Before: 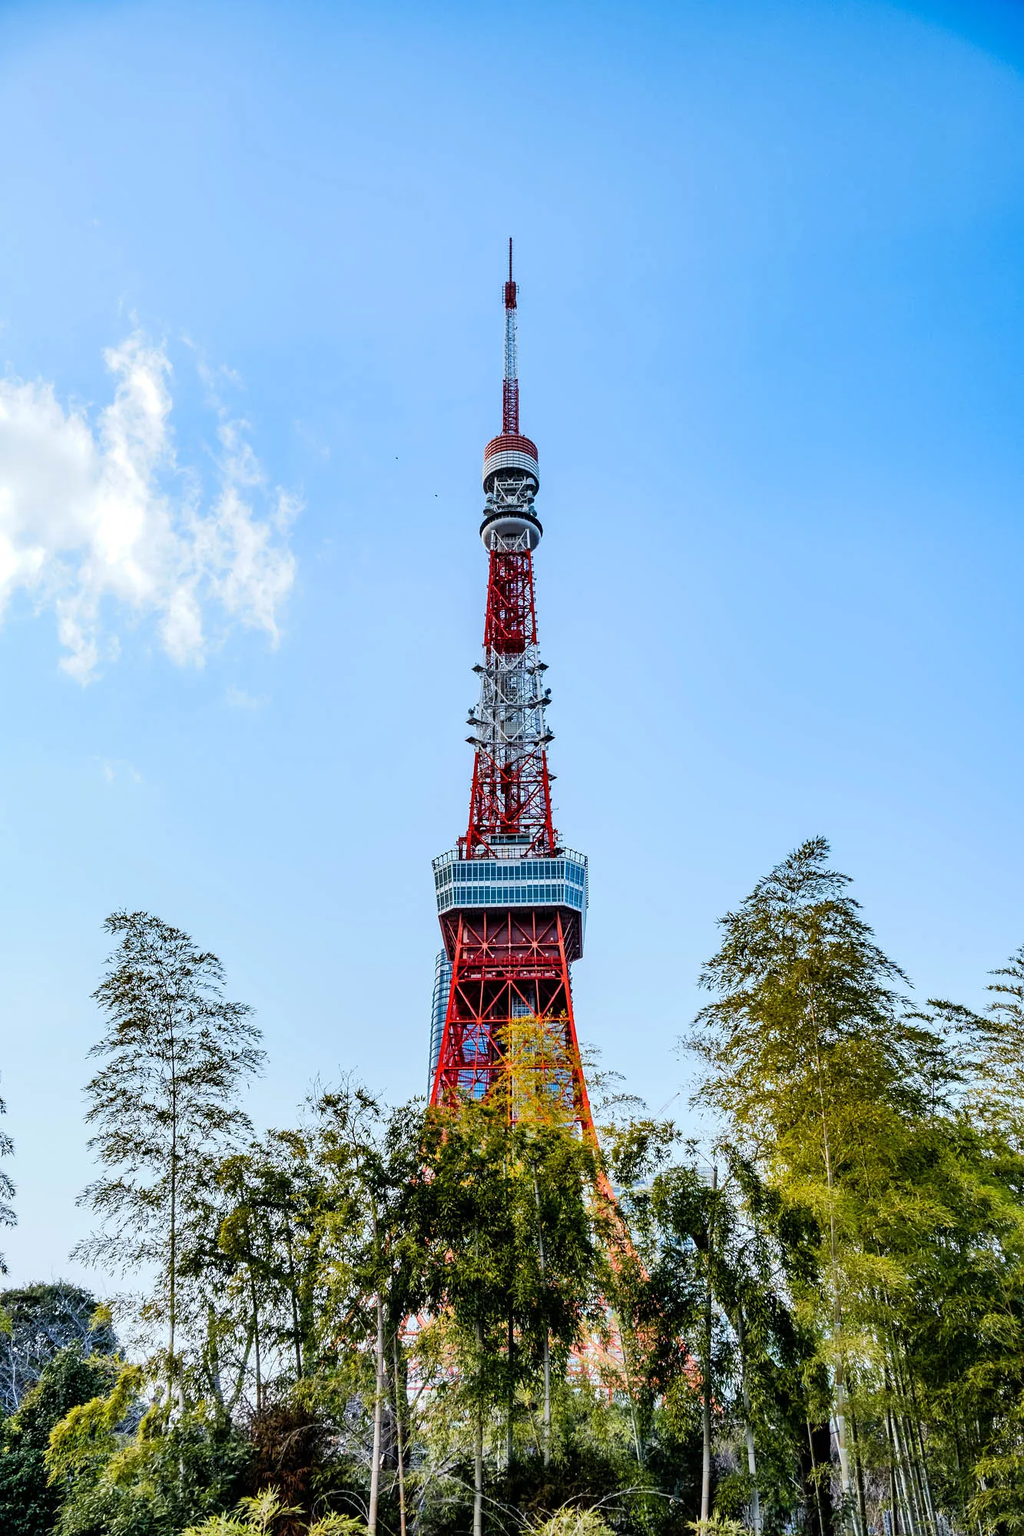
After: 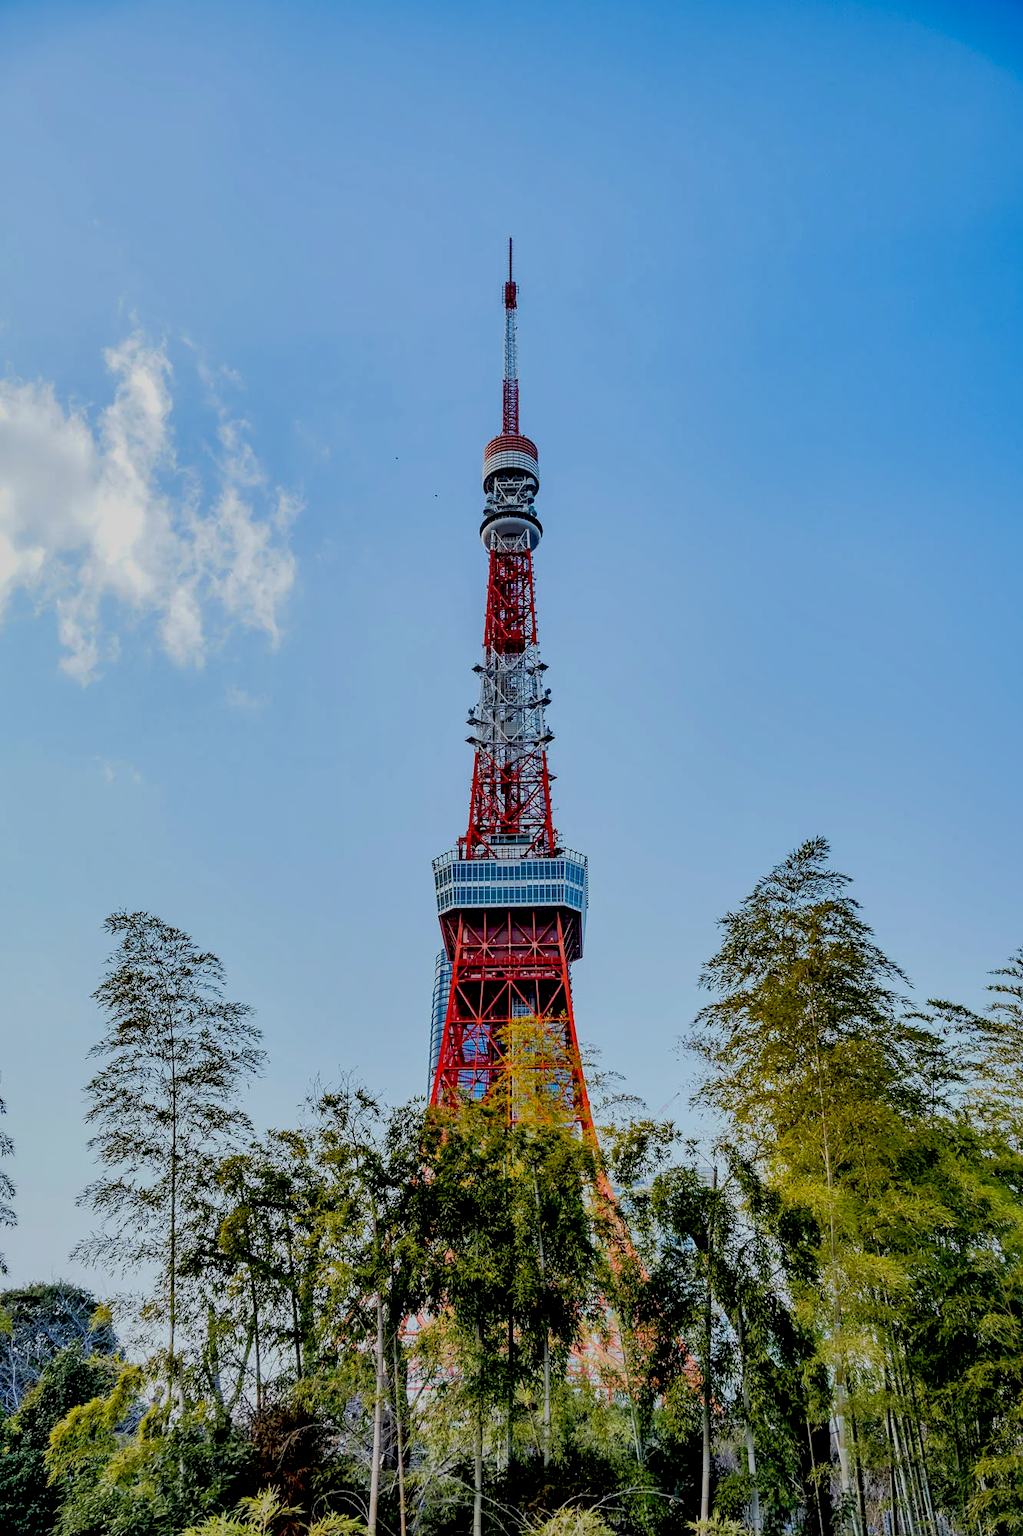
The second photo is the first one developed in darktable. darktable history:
shadows and highlights: on, module defaults
exposure: black level correction 0.011, exposure -0.478 EV, compensate highlight preservation false
